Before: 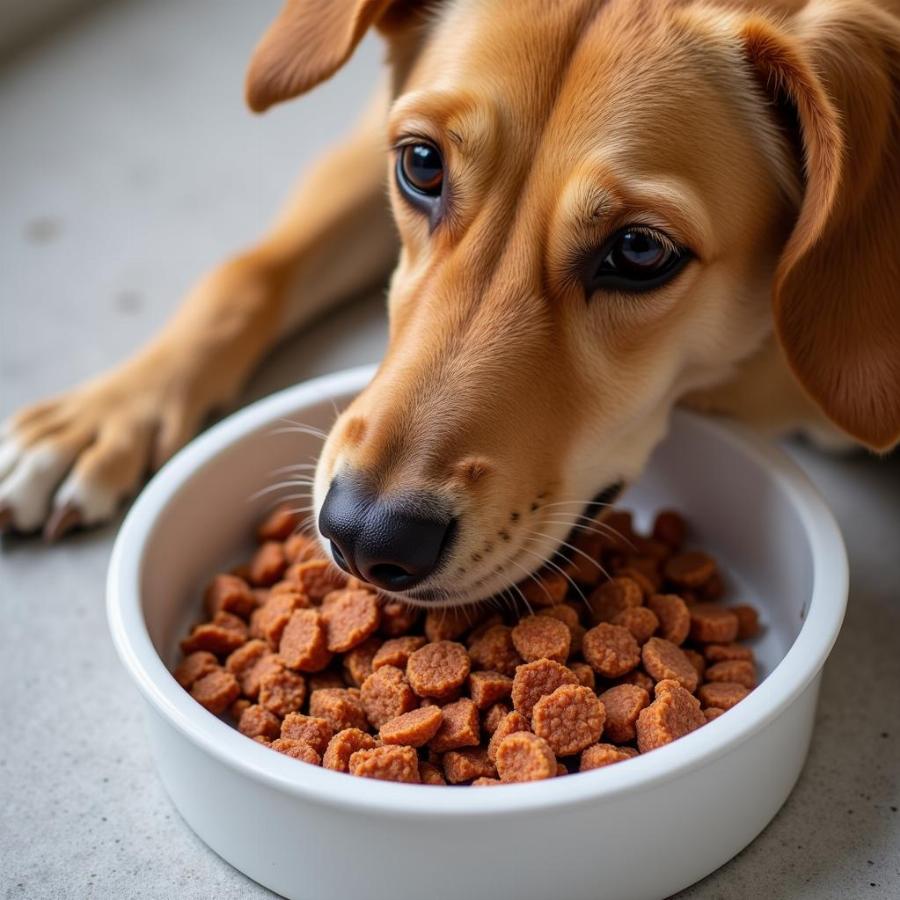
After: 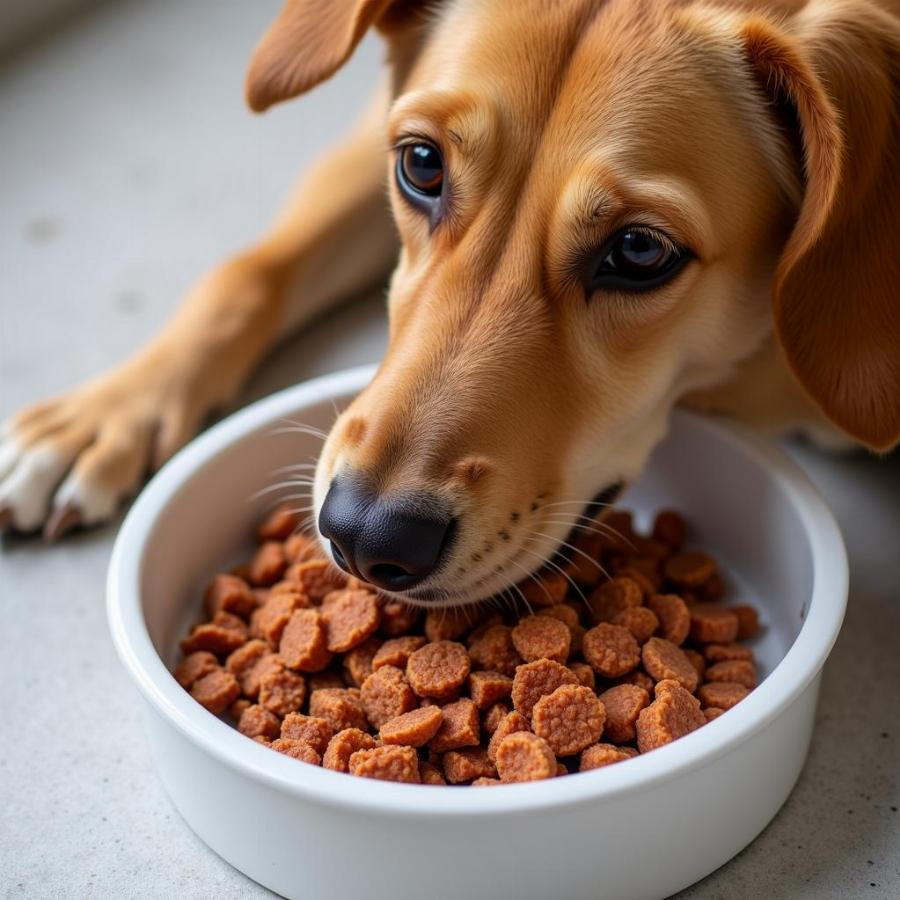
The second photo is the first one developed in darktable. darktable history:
shadows and highlights: shadows -39.43, highlights 62.3, soften with gaussian
